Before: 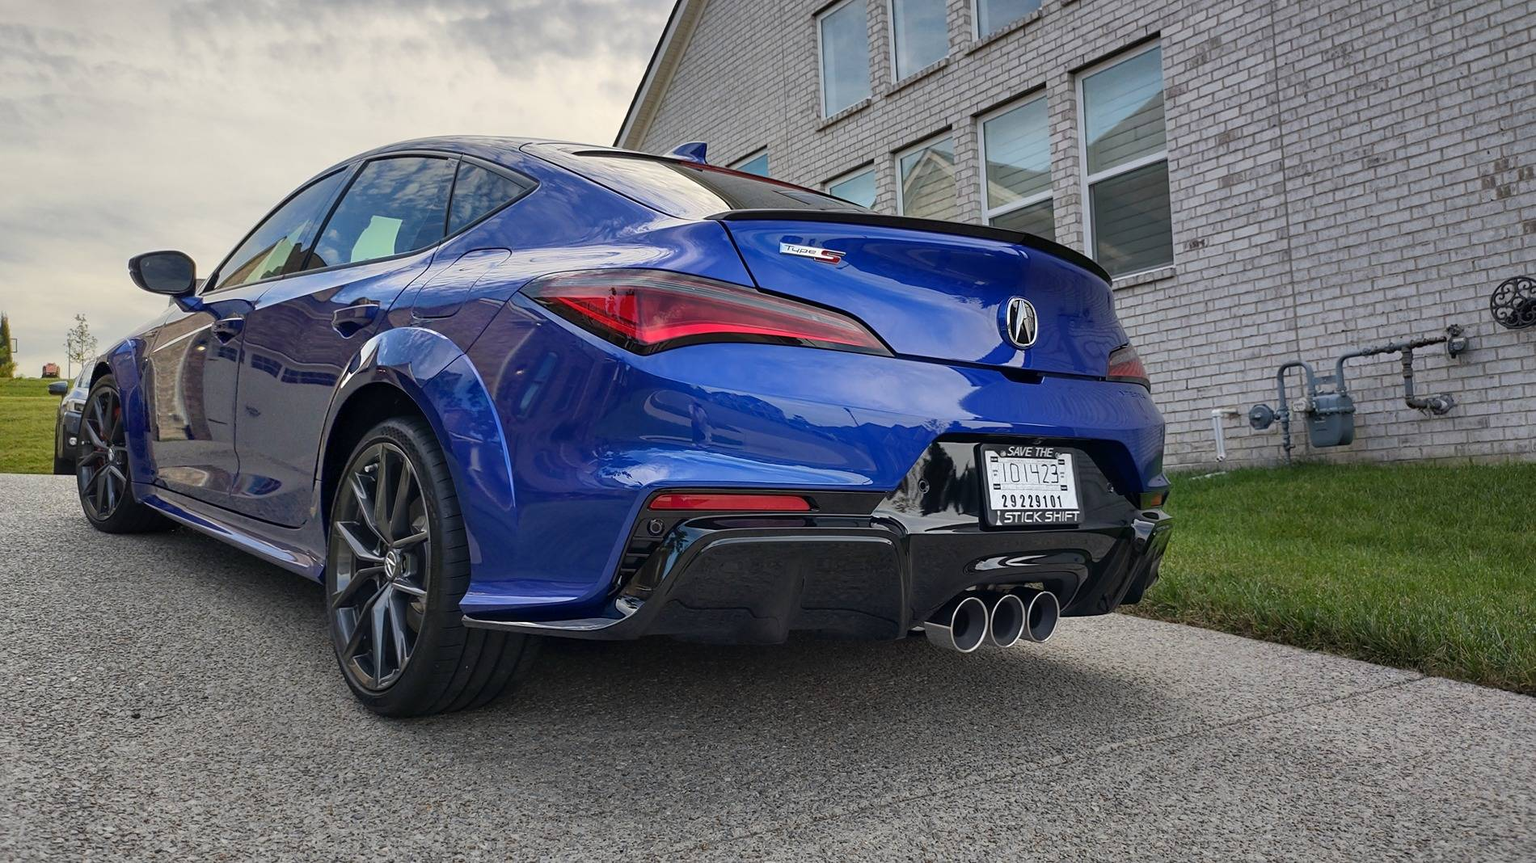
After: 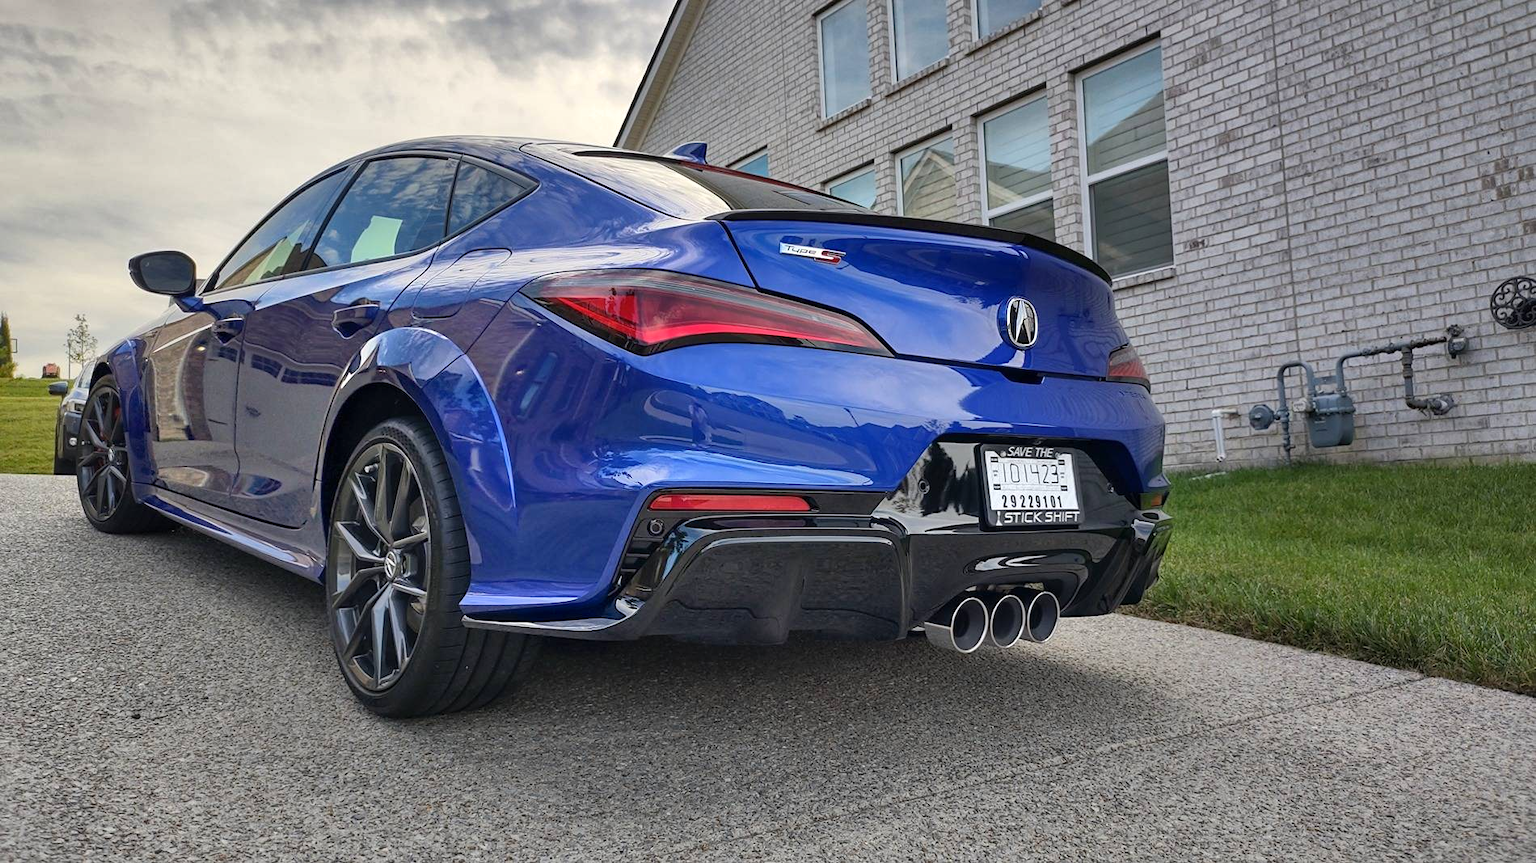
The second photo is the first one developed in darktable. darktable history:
shadows and highlights: low approximation 0.01, soften with gaussian
exposure: exposure 0.2 EV, compensate highlight preservation false
